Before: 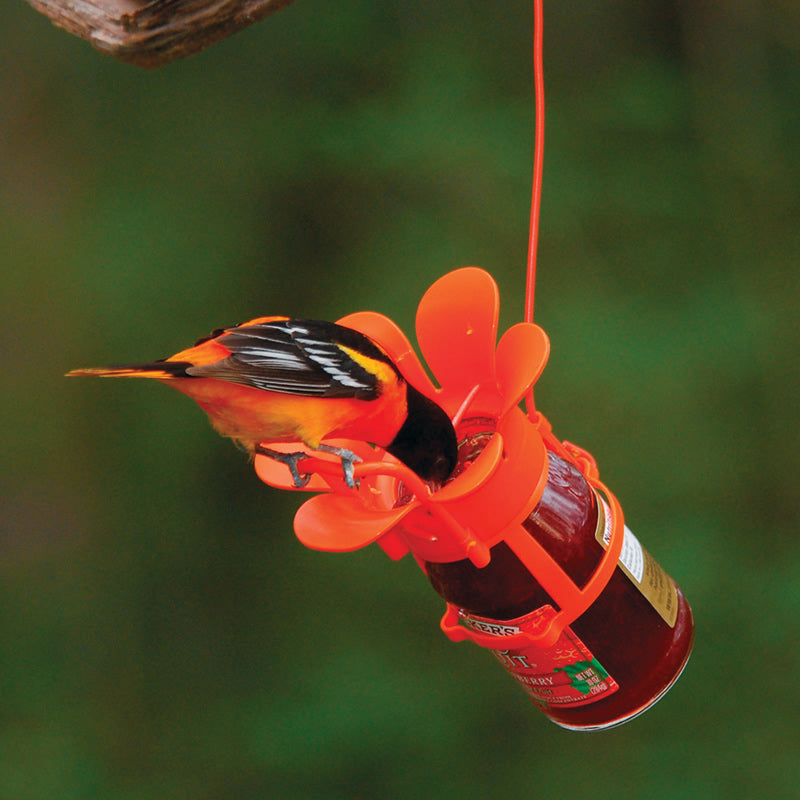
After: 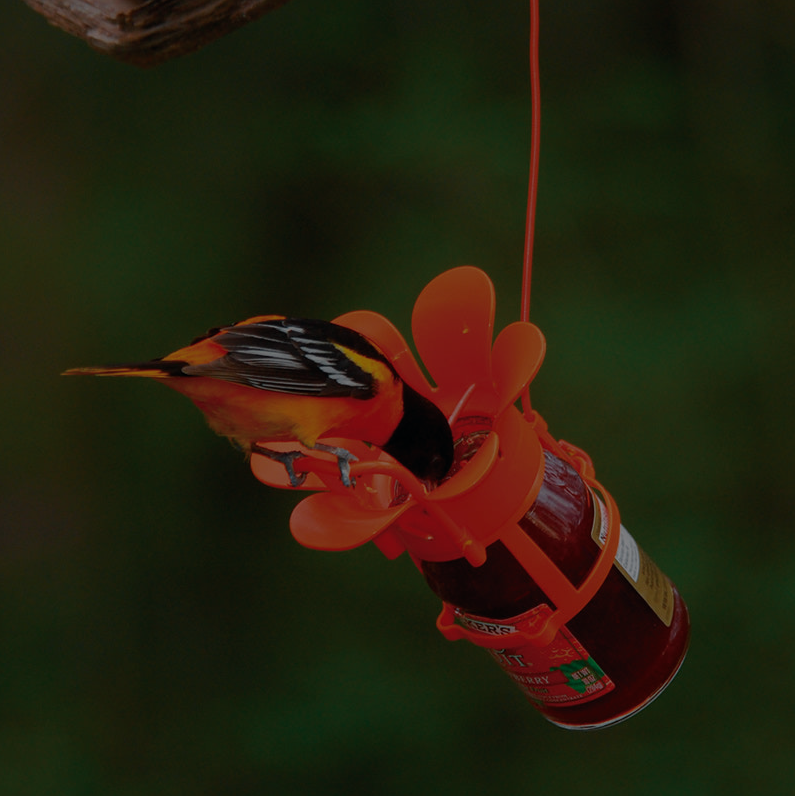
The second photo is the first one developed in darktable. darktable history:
crop and rotate: left 0.614%, top 0.179%, bottom 0.309%
exposure: exposure -2.002 EV, compensate highlight preservation false
